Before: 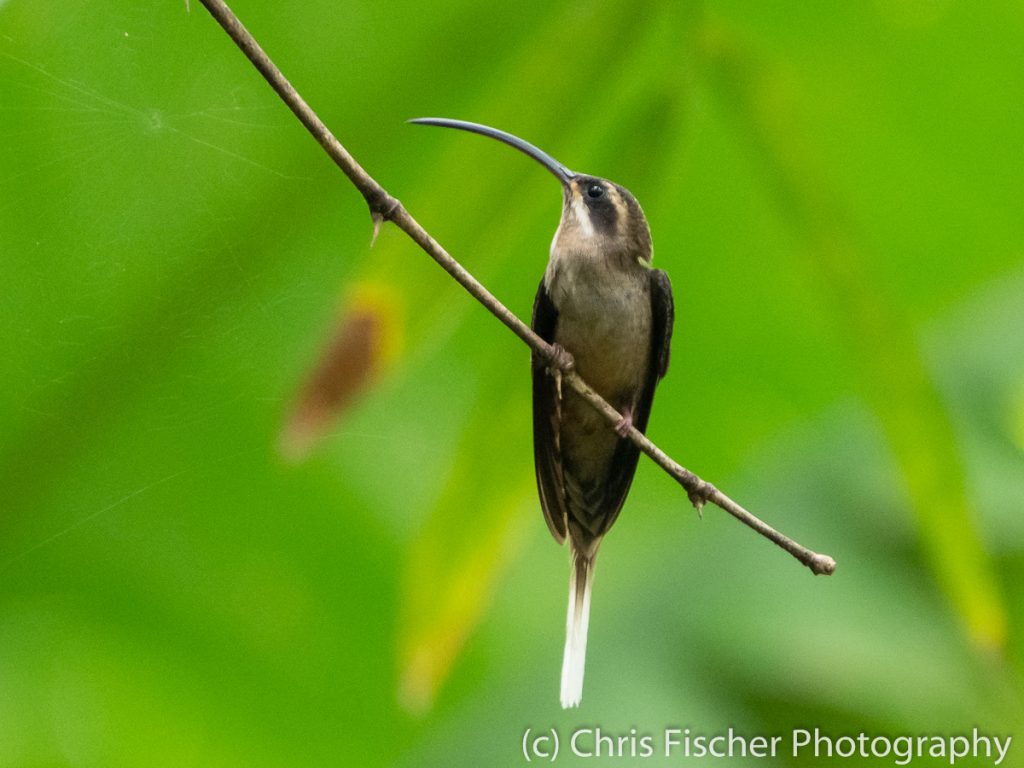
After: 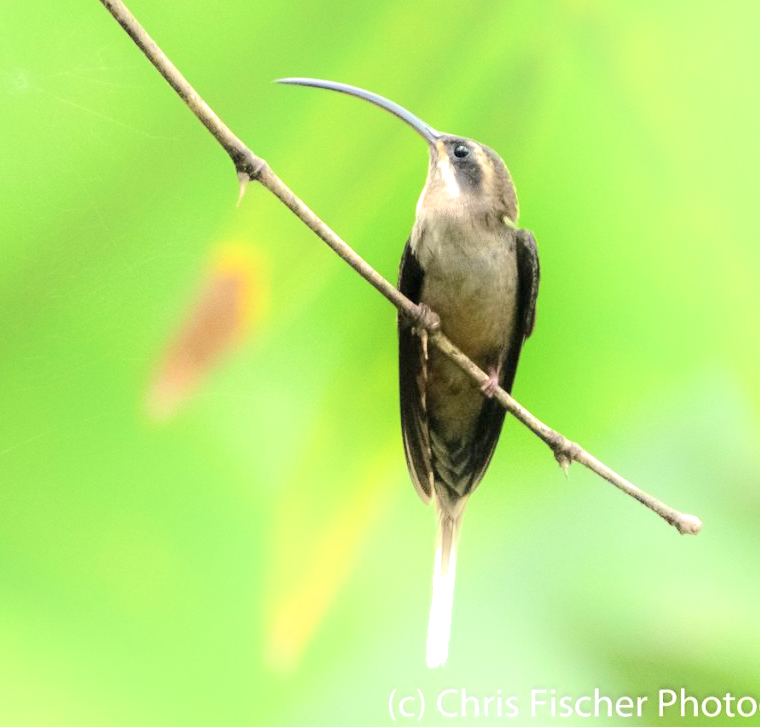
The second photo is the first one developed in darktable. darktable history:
exposure: exposure 0.785 EV, compensate highlight preservation false
shadows and highlights: shadows -21.3, highlights 100, soften with gaussian
crop and rotate: left 13.15%, top 5.251%, right 12.609%
